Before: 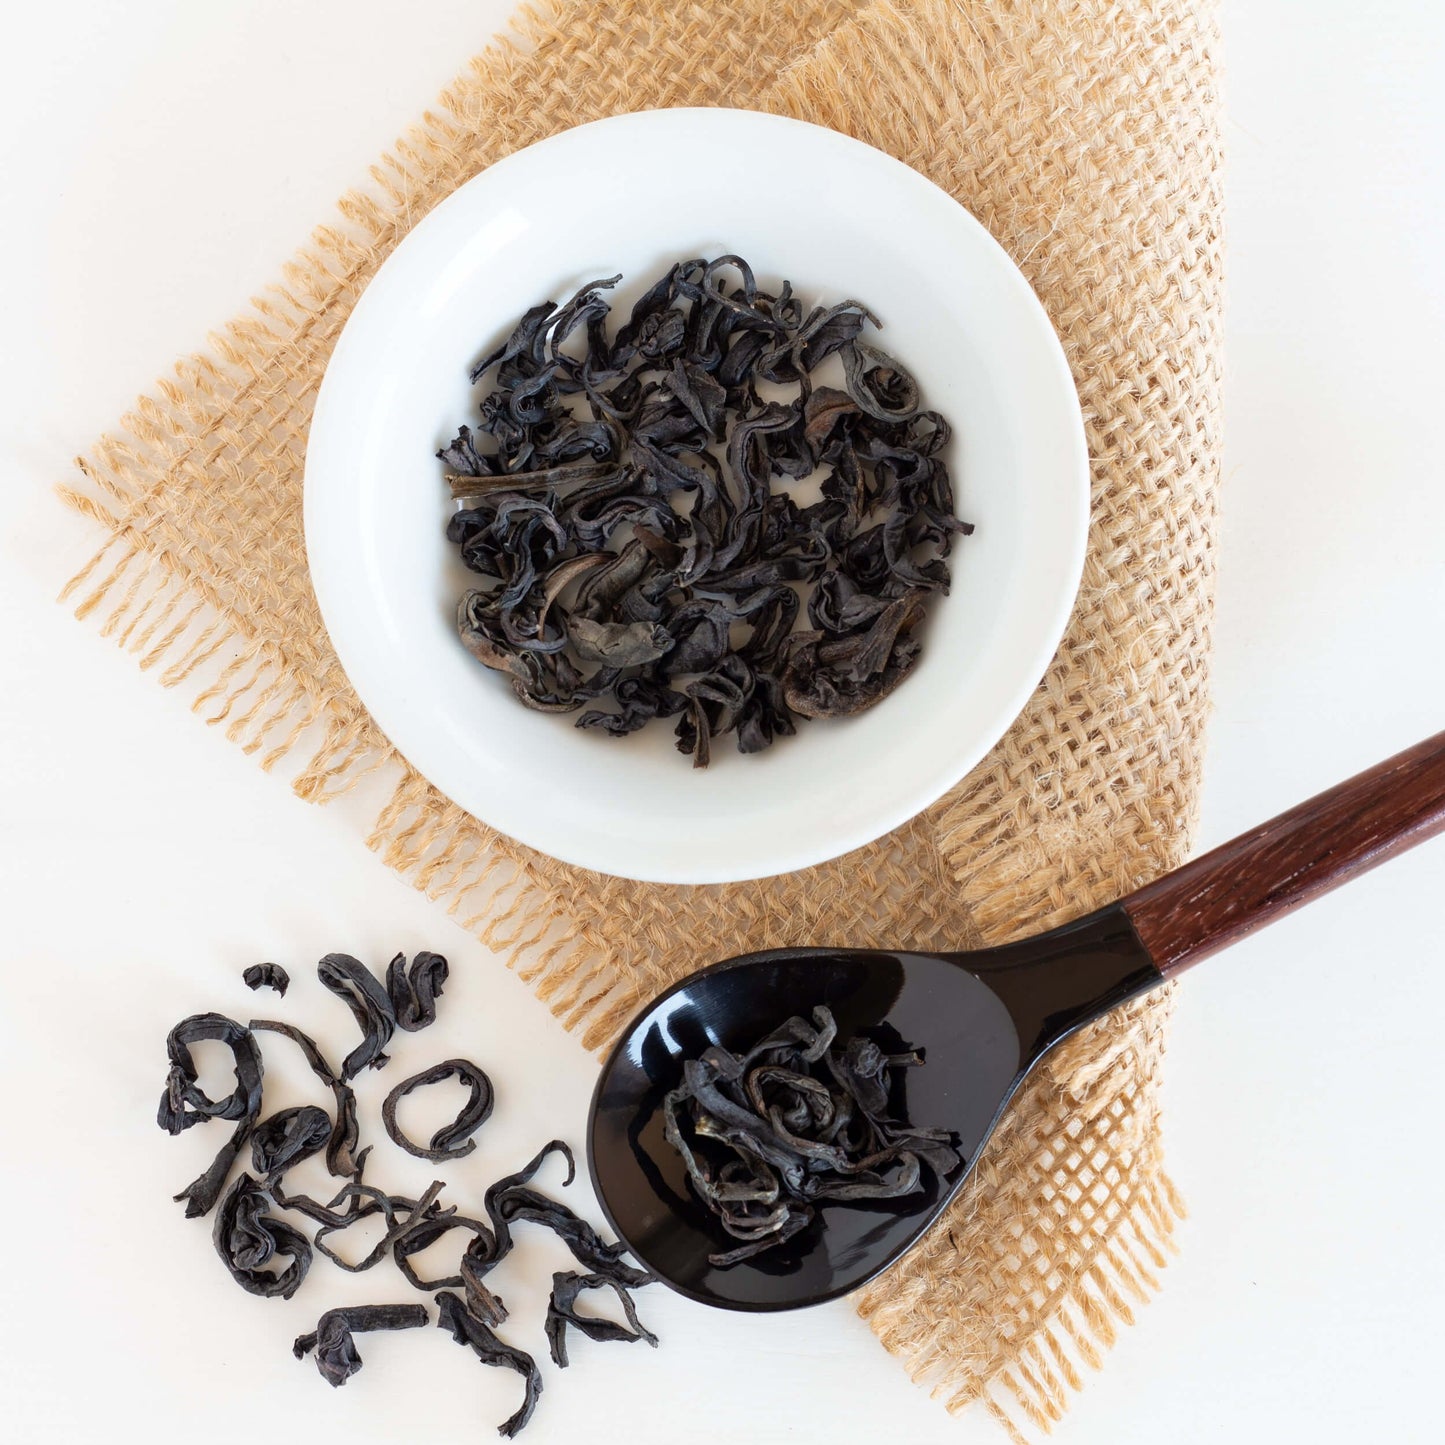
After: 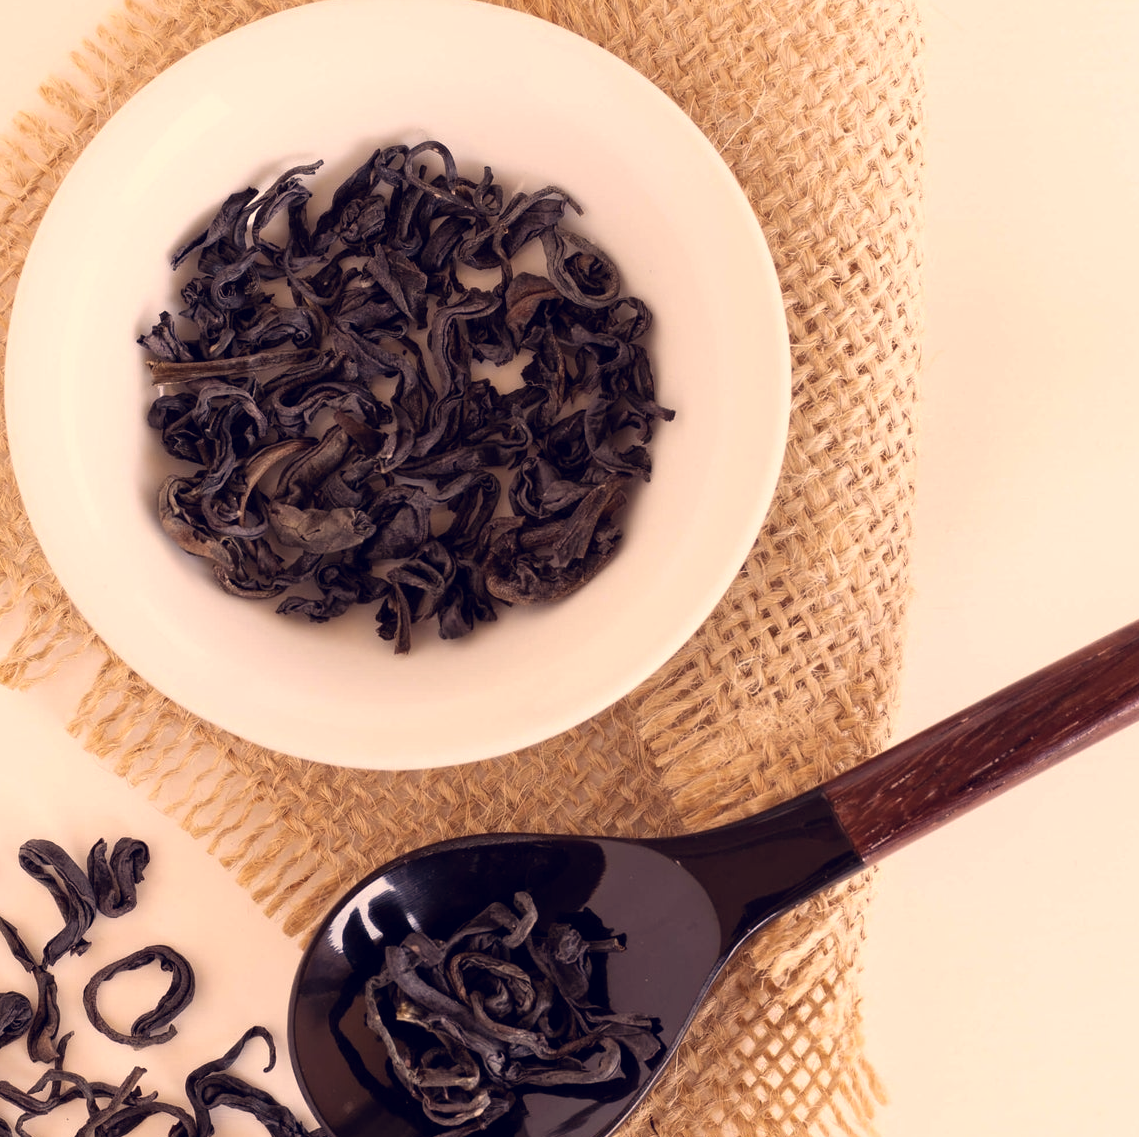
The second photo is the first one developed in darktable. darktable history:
color correction: highlights a* 19.59, highlights b* 27.49, shadows a* 3.46, shadows b* -17.28, saturation 0.73
rgb levels: mode RGB, independent channels, levels [[0, 0.5, 1], [0, 0.521, 1], [0, 0.536, 1]]
crop and rotate: left 20.74%, top 7.912%, right 0.375%, bottom 13.378%
